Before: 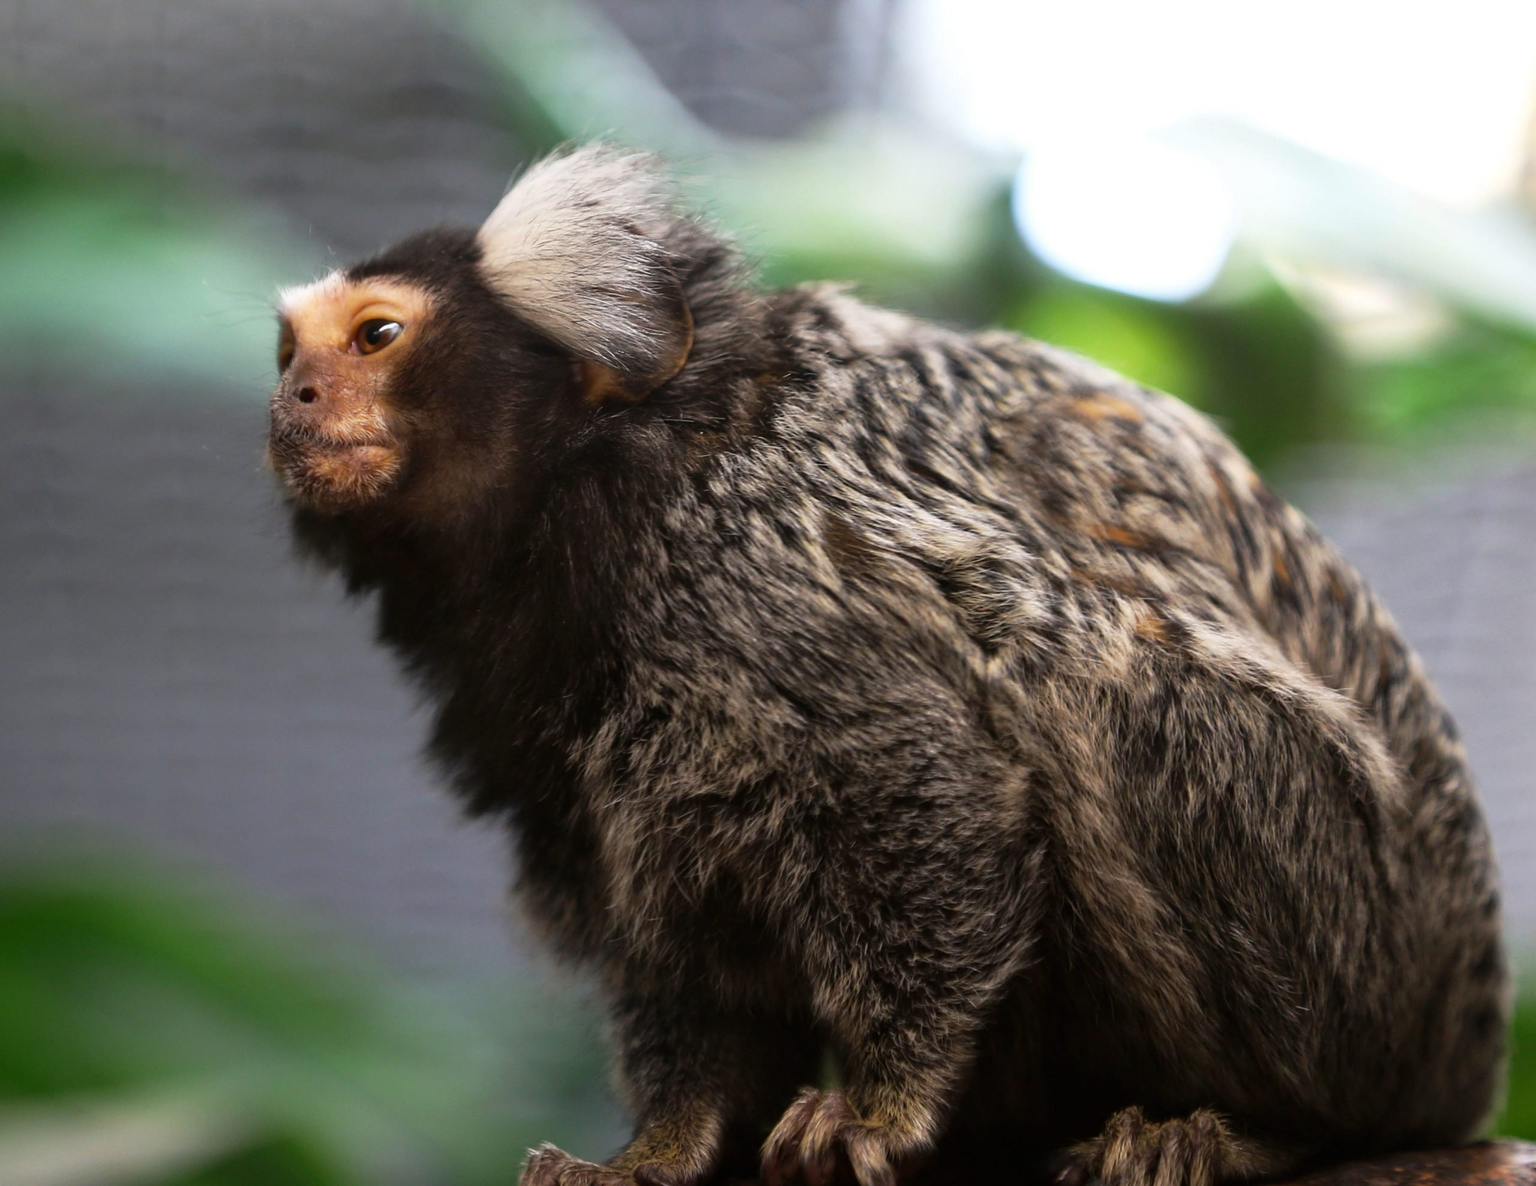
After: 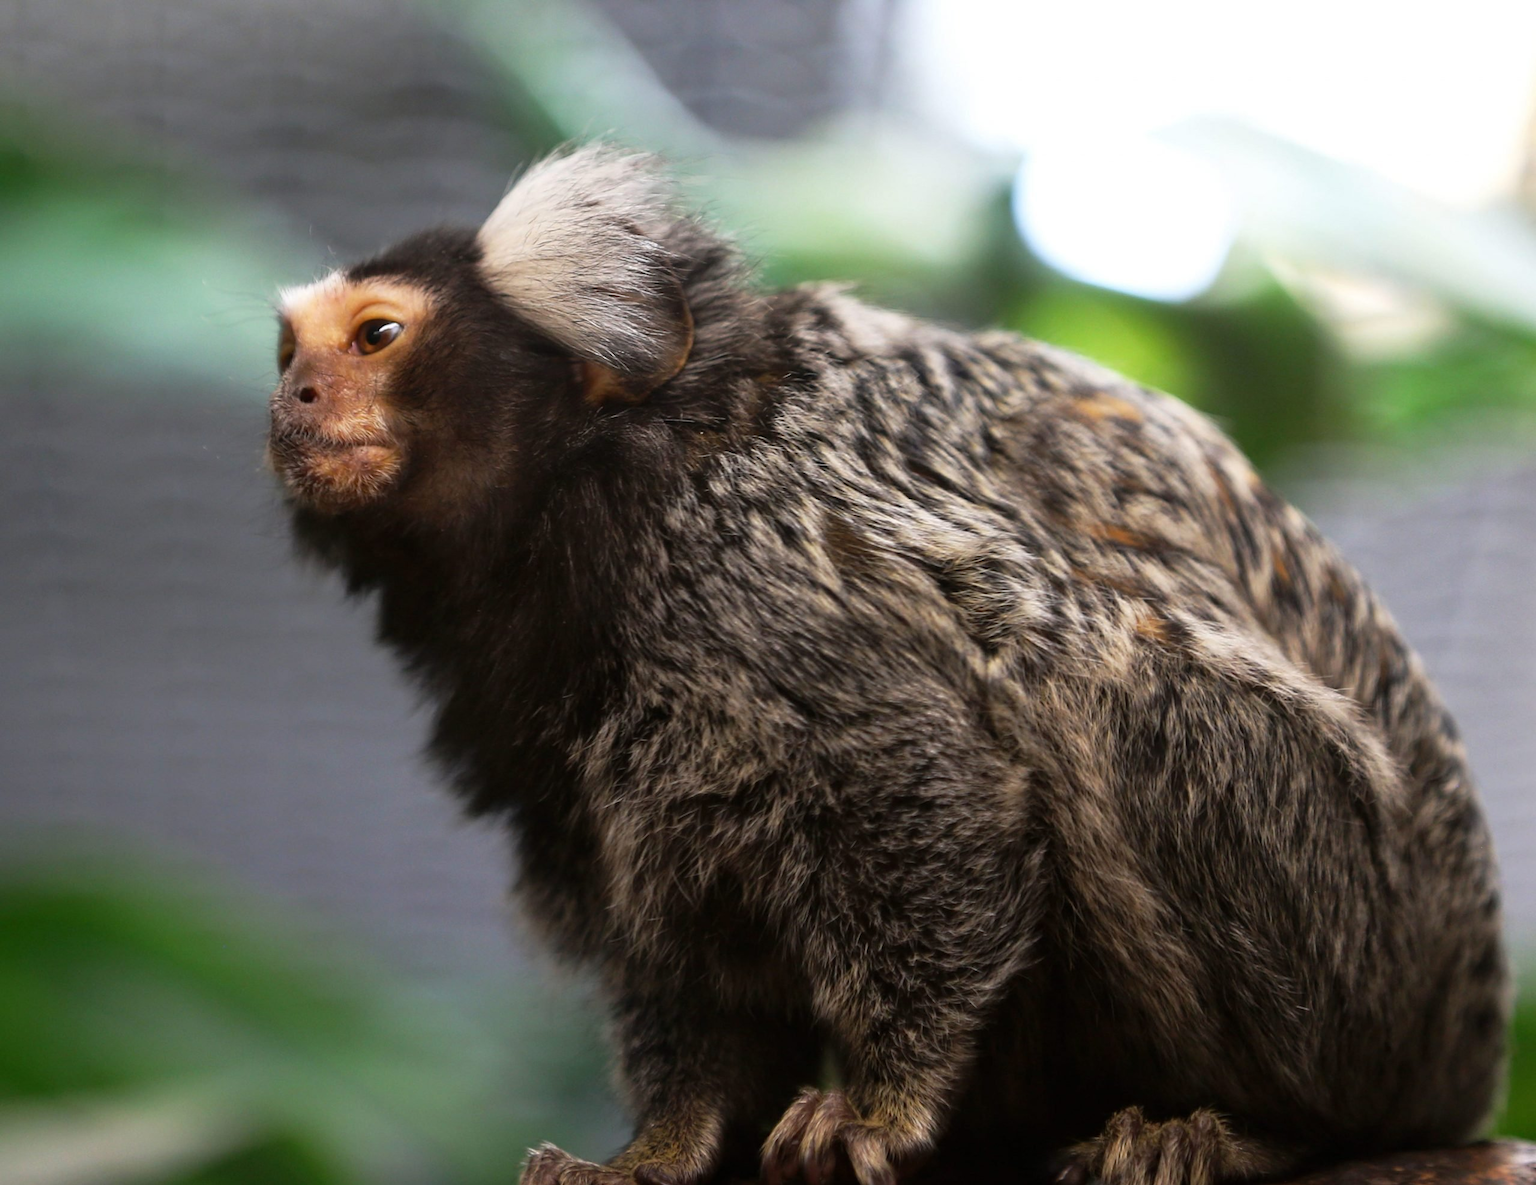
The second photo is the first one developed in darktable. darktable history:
haze removal: strength 0.53, distance 0.925, compatibility mode true, adaptive false
